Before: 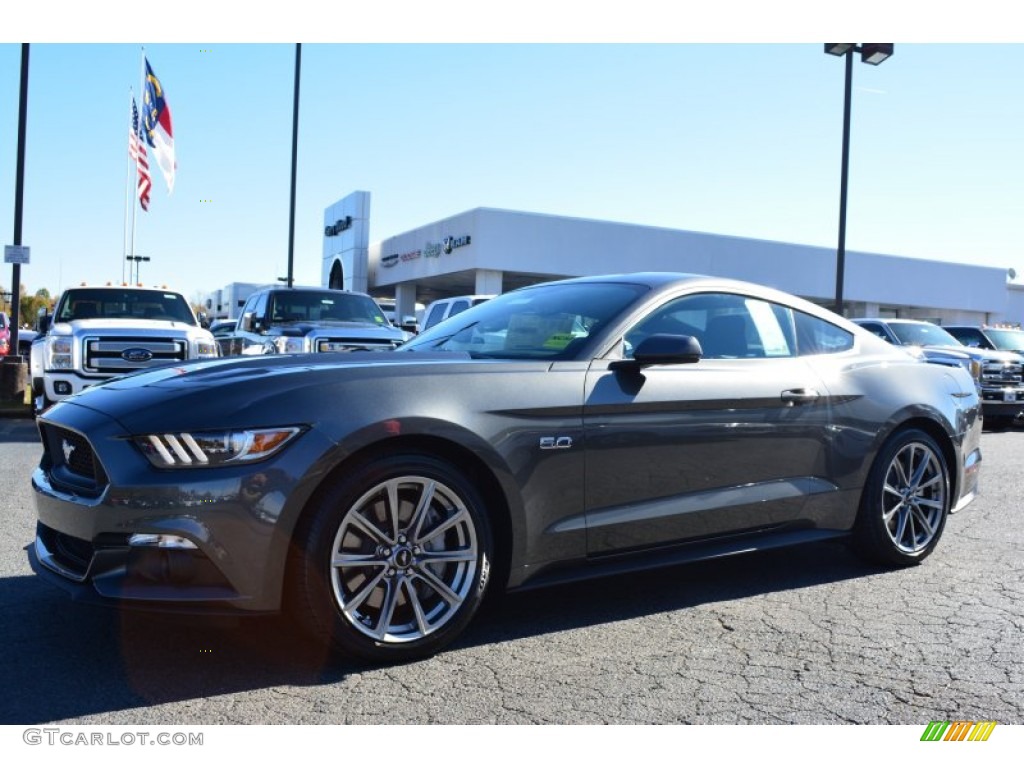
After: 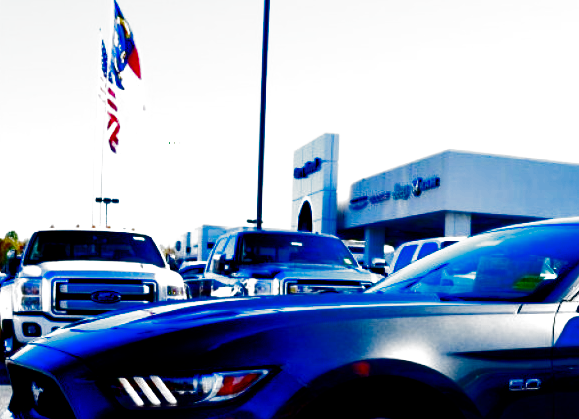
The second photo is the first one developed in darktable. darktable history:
exposure: exposure 0.563 EV, compensate highlight preservation false
contrast brightness saturation: brightness -0.981, saturation 0.986
filmic rgb: black relative exposure -3.8 EV, white relative exposure 2.4 EV, dynamic range scaling -49.98%, hardness 3.47, latitude 29.3%, contrast 1.809, preserve chrominance no, color science v5 (2021), contrast in shadows safe, contrast in highlights safe
crop and rotate: left 3.044%, top 7.598%, right 40.38%, bottom 37.788%
